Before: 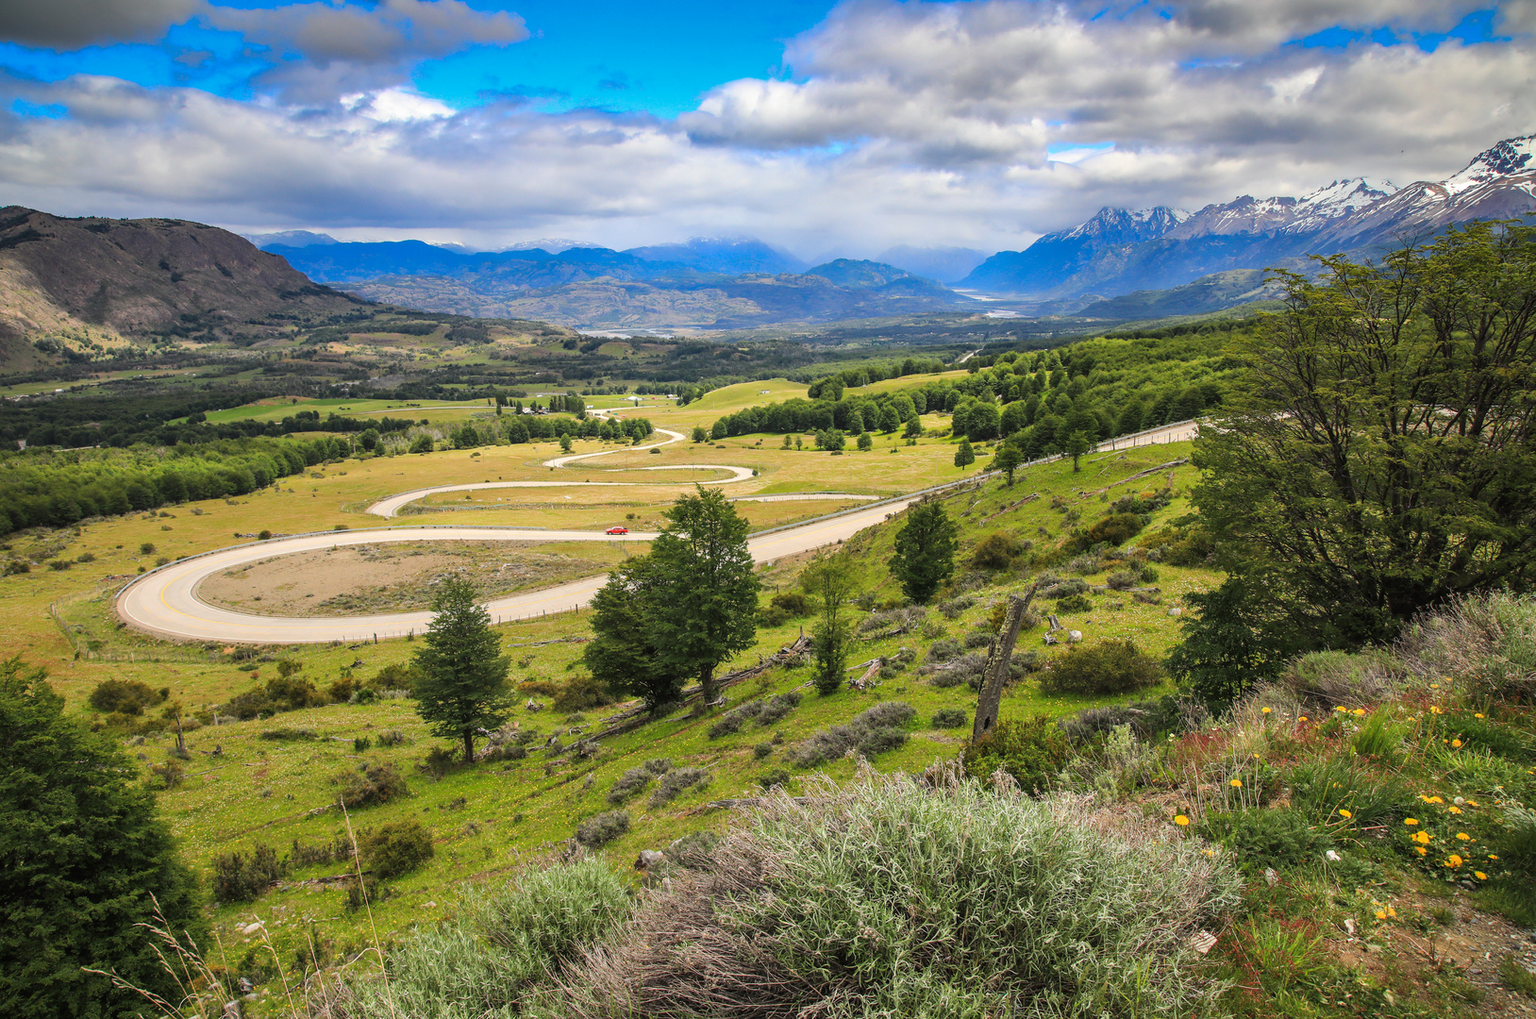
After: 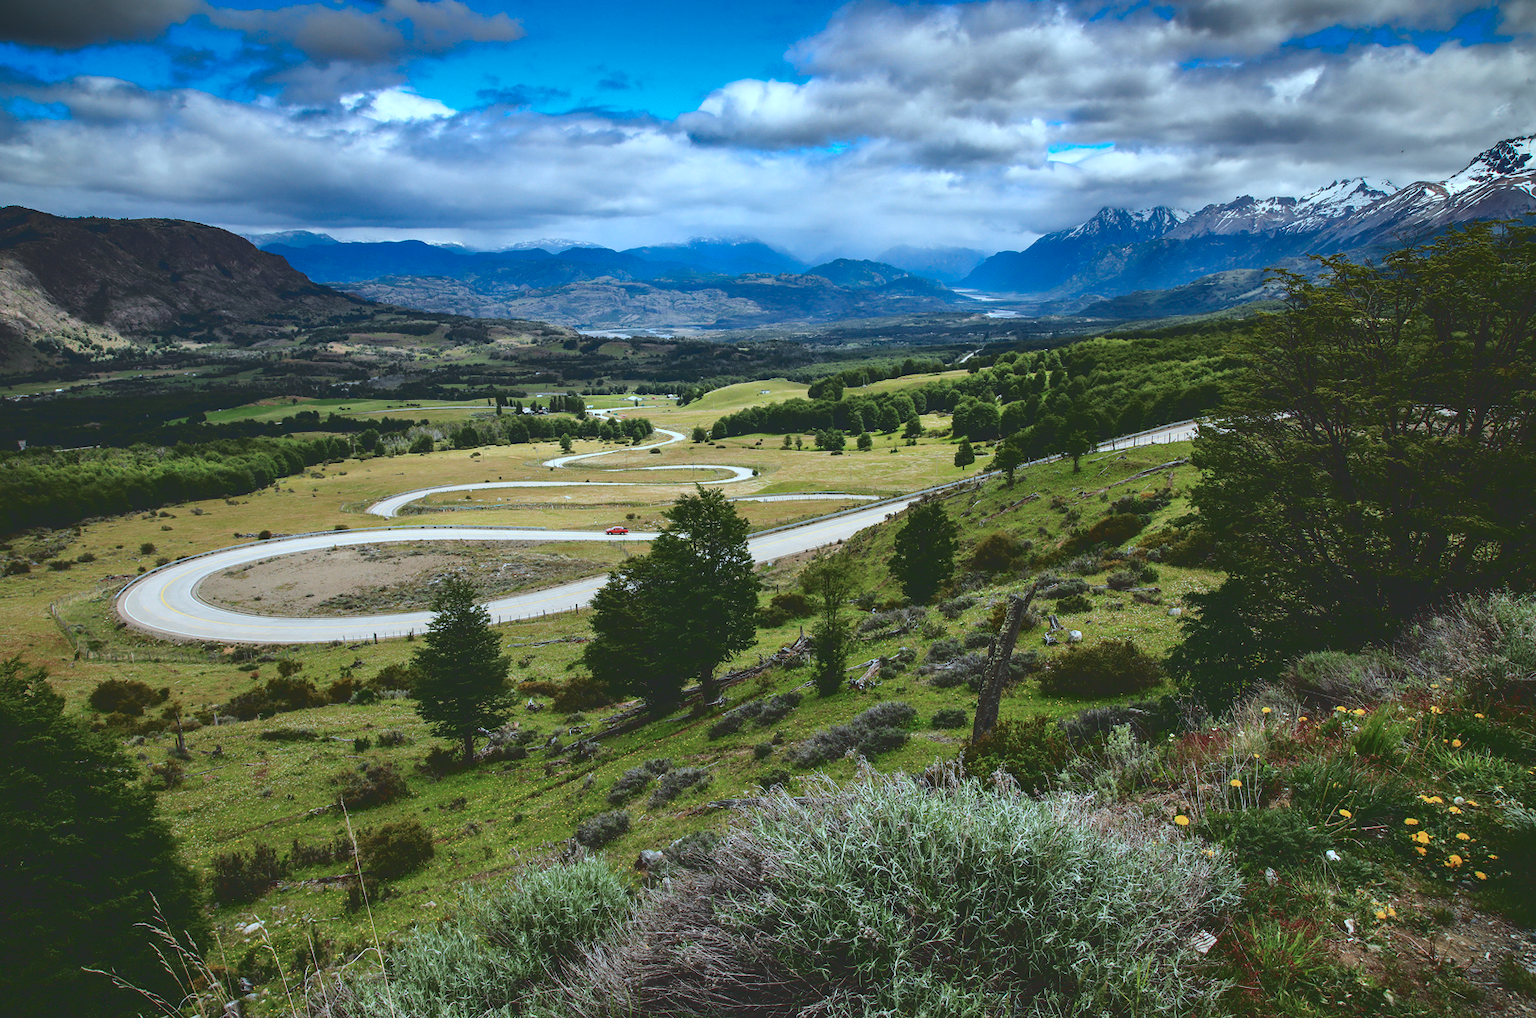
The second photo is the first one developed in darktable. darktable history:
color correction: highlights a* -9.59, highlights b* -21.45
base curve: curves: ch0 [(0, 0.02) (0.083, 0.036) (1, 1)]
